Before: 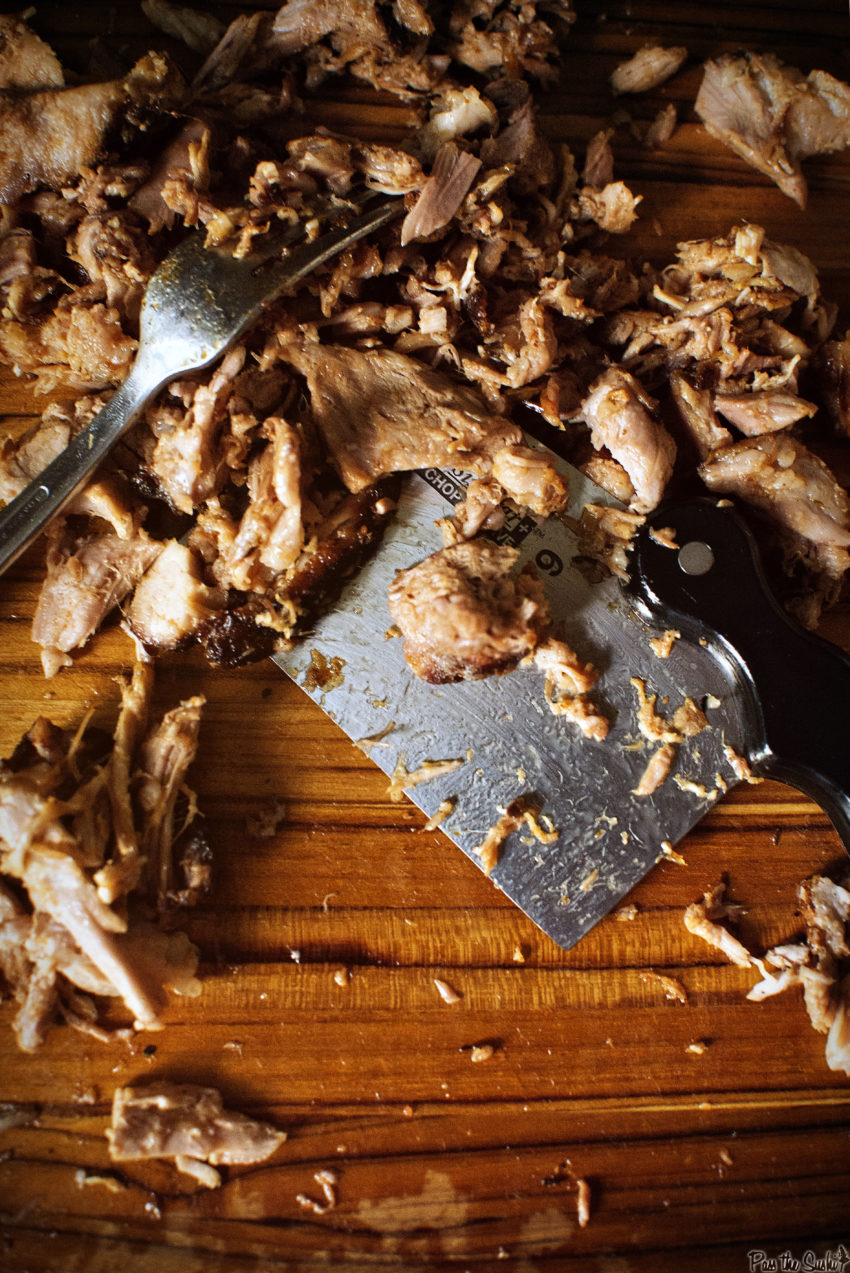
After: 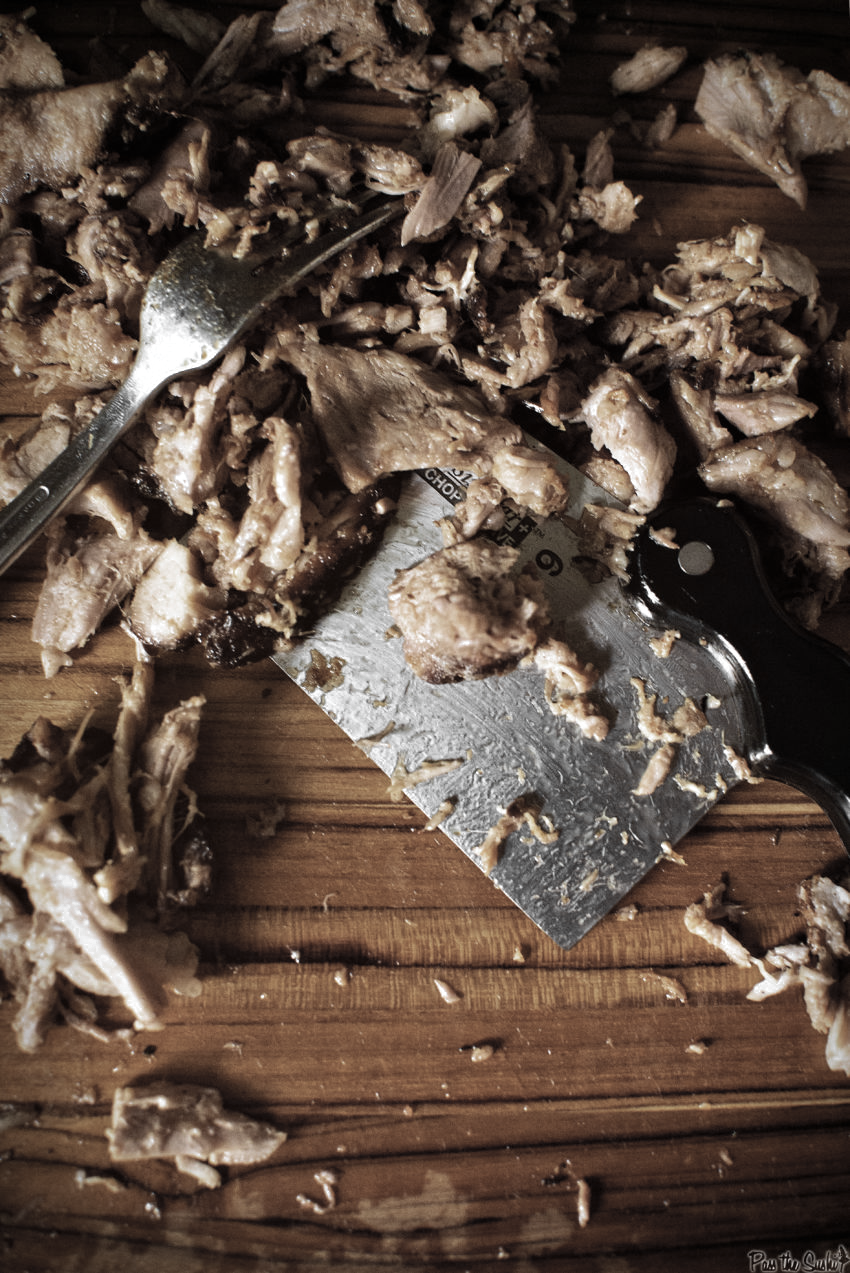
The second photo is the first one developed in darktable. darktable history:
velvia: on, module defaults
color zones: curves: ch0 [(0, 0.613) (0.01, 0.613) (0.245, 0.448) (0.498, 0.529) (0.642, 0.665) (0.879, 0.777) (0.99, 0.613)]; ch1 [(0, 0.035) (0.121, 0.189) (0.259, 0.197) (0.415, 0.061) (0.589, 0.022) (0.732, 0.022) (0.857, 0.026) (0.991, 0.053)]
